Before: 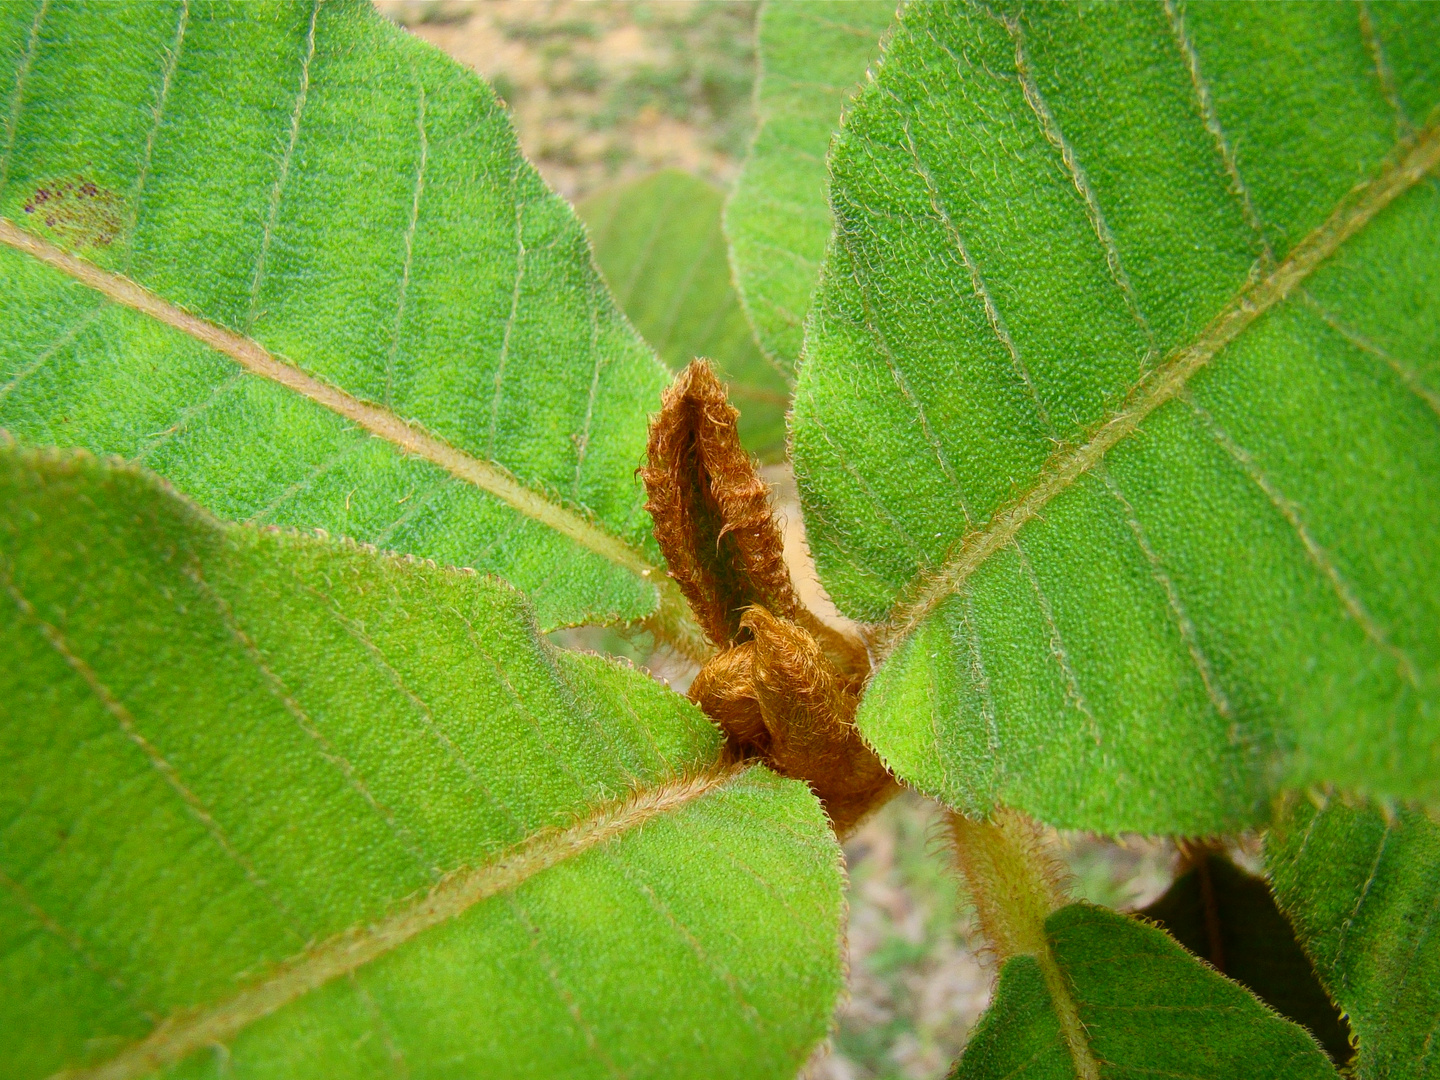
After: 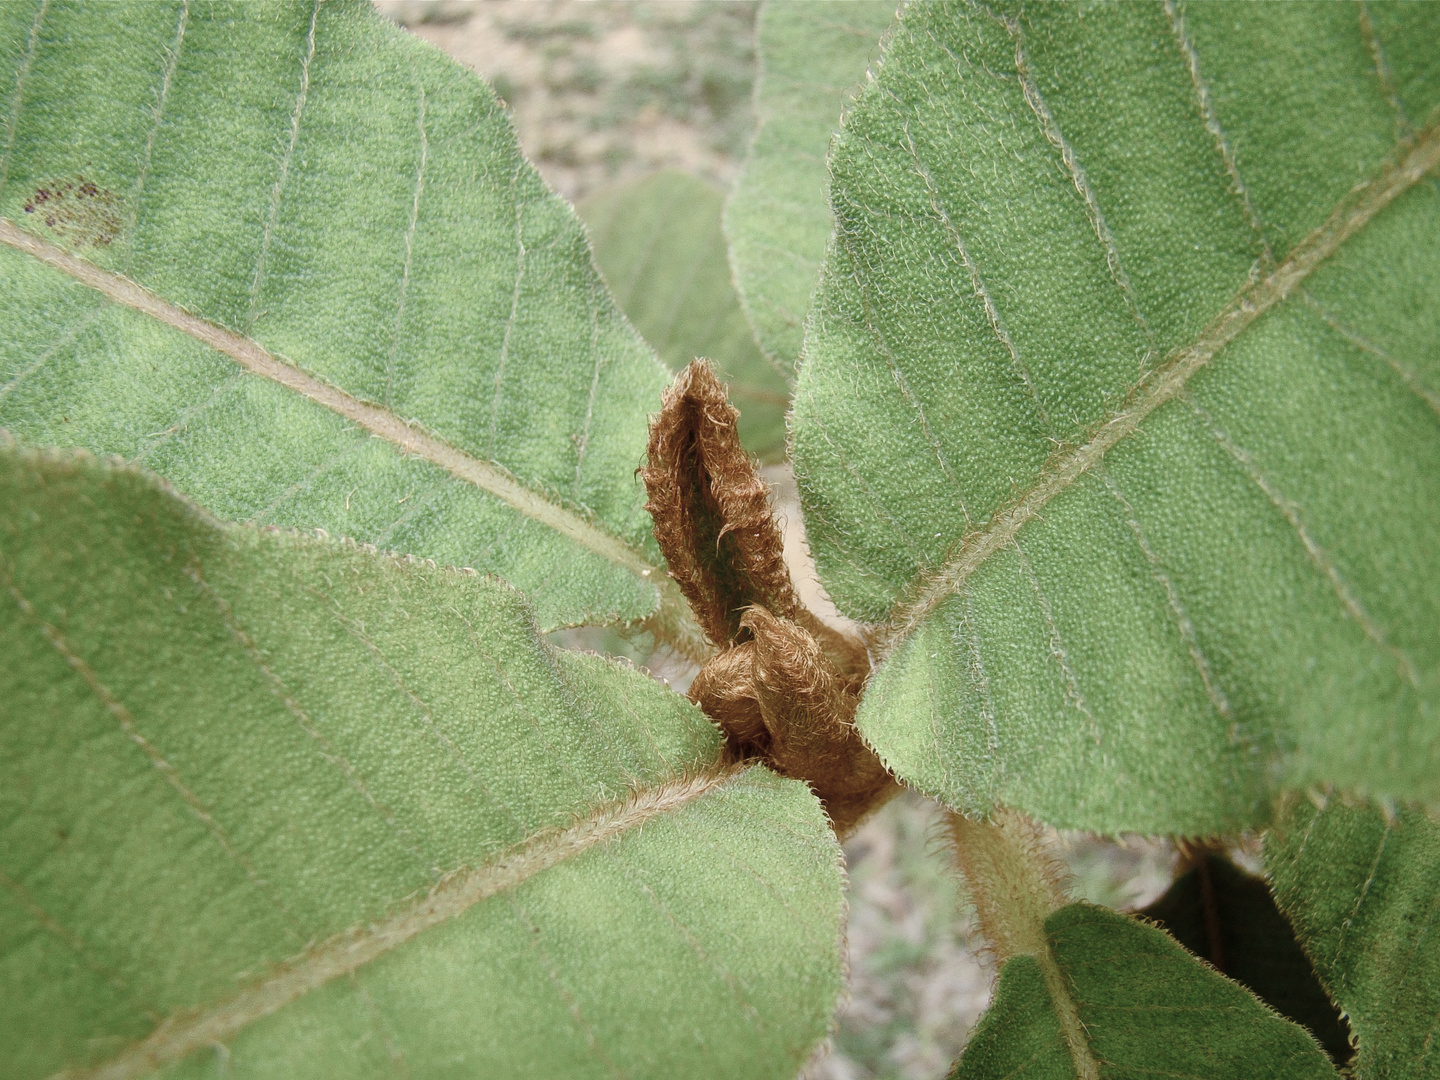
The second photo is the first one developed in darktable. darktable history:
color zones: curves: ch1 [(0, 0.292) (0.001, 0.292) (0.2, 0.264) (0.4, 0.248) (0.6, 0.248) (0.8, 0.264) (0.999, 0.292) (1, 0.292)]
color balance rgb: perceptual saturation grading › global saturation 20%, perceptual saturation grading › highlights -50.479%, perceptual saturation grading › shadows 30.824%
